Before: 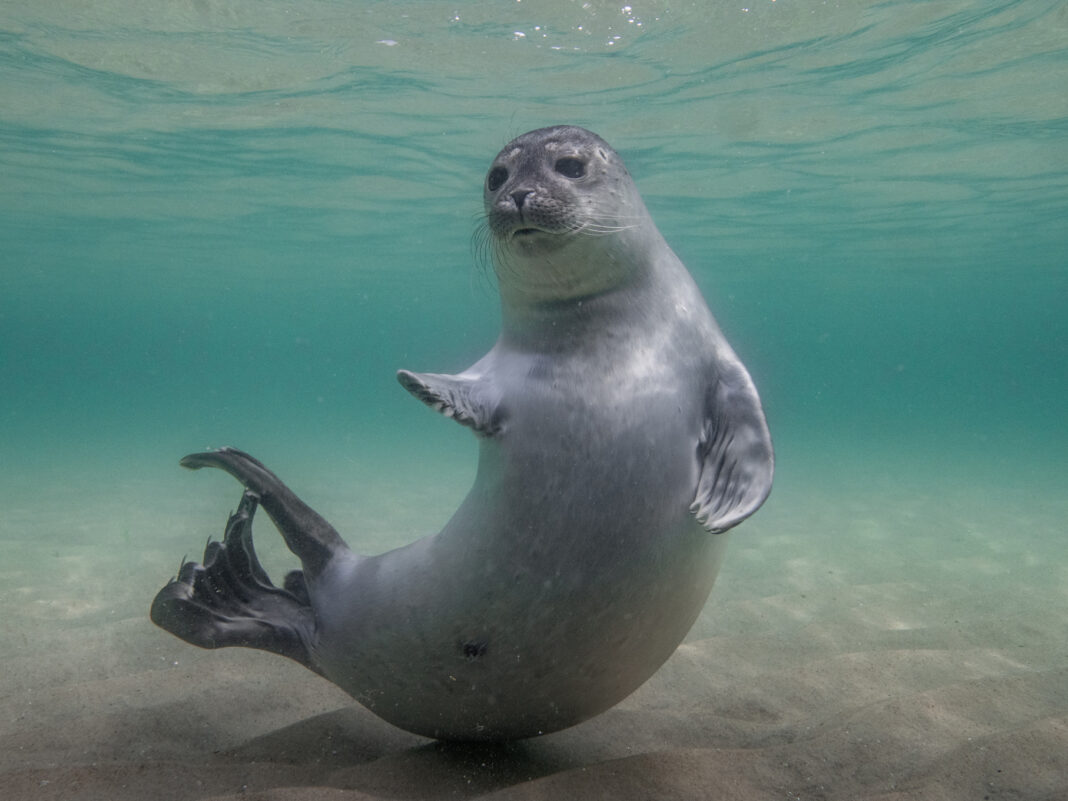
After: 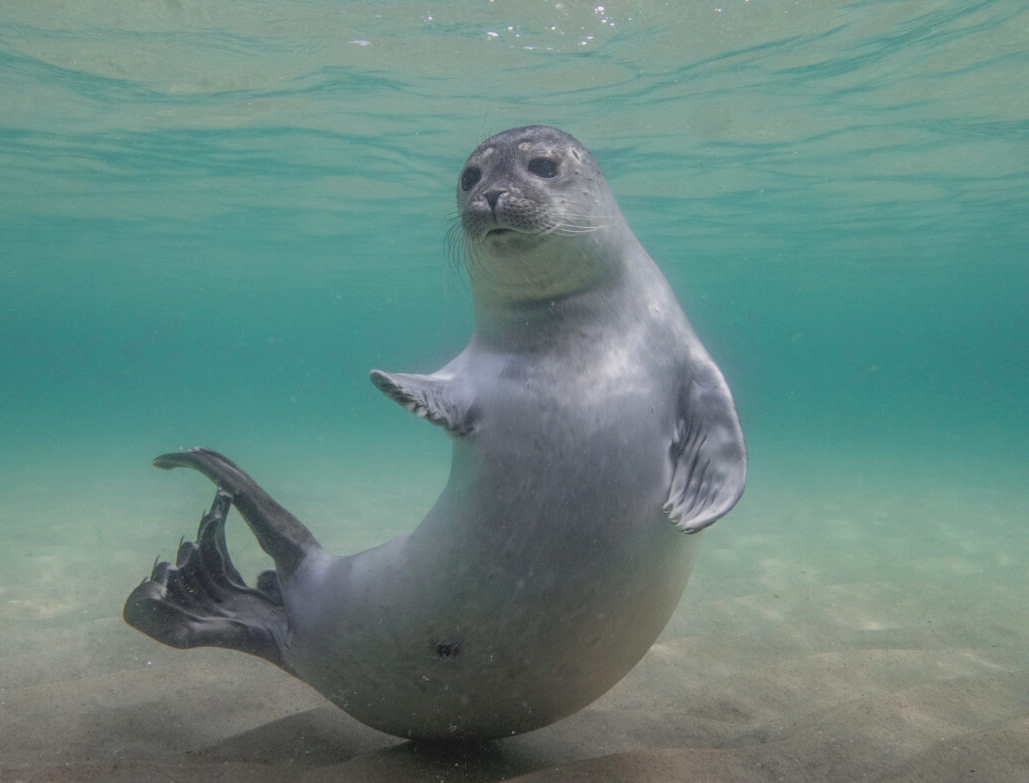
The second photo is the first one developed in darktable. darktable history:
crop and rotate: left 2.536%, right 1.107%, bottom 2.246%
contrast brightness saturation: contrast -0.1, brightness 0.05, saturation 0.08
